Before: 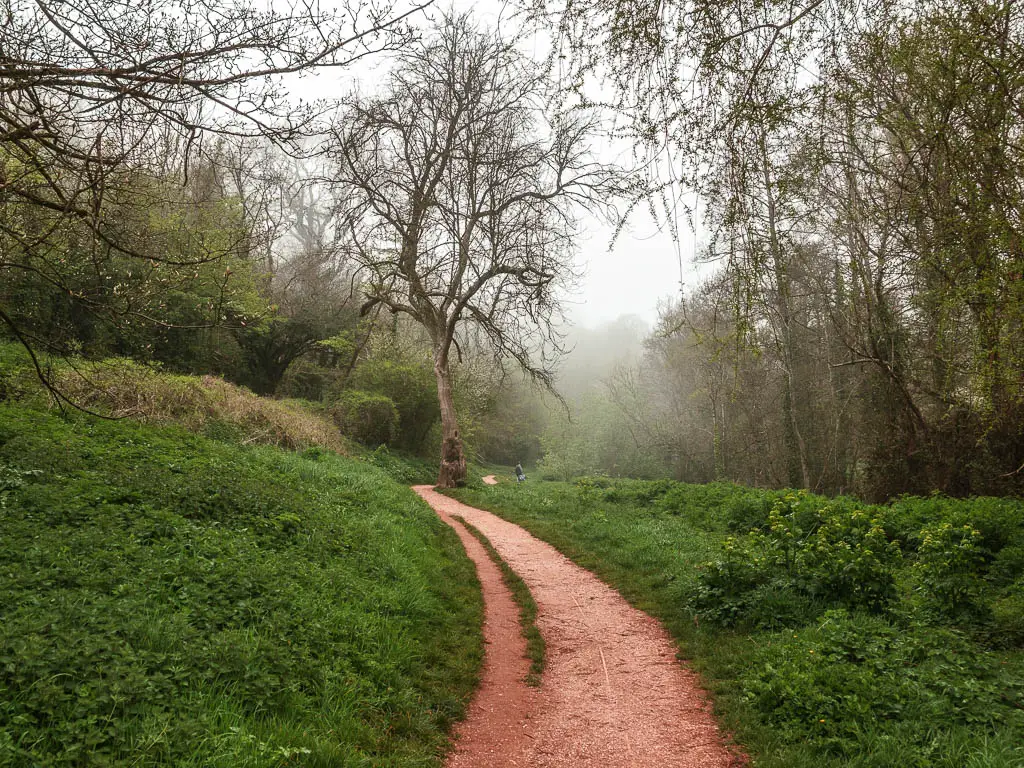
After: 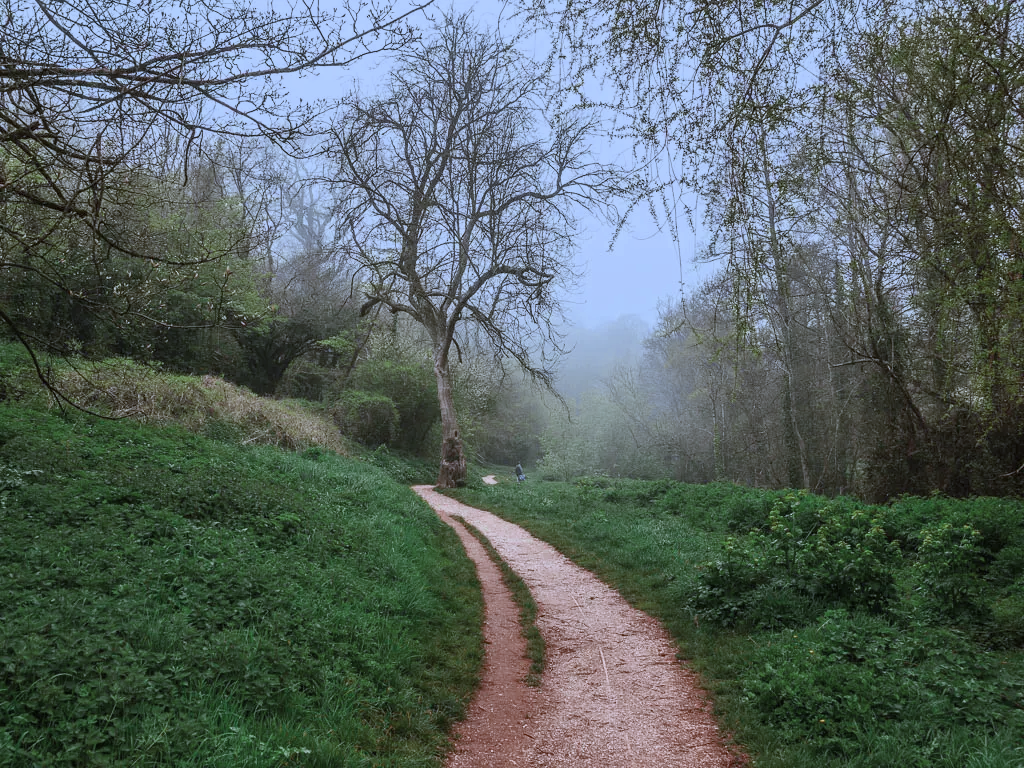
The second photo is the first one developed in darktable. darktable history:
color zones: curves: ch0 [(0, 0.5) (0.125, 0.4) (0.25, 0.5) (0.375, 0.4) (0.5, 0.4) (0.625, 0.35) (0.75, 0.35) (0.875, 0.5)]; ch1 [(0, 0.35) (0.125, 0.45) (0.25, 0.35) (0.375, 0.35) (0.5, 0.35) (0.625, 0.35) (0.75, 0.45) (0.875, 0.35)]; ch2 [(0, 0.6) (0.125, 0.5) (0.25, 0.5) (0.375, 0.6) (0.5, 0.6) (0.625, 0.5) (0.75, 0.5) (0.875, 0.5)]
exposure: compensate highlight preservation false
white balance: red 0.871, blue 1.249
